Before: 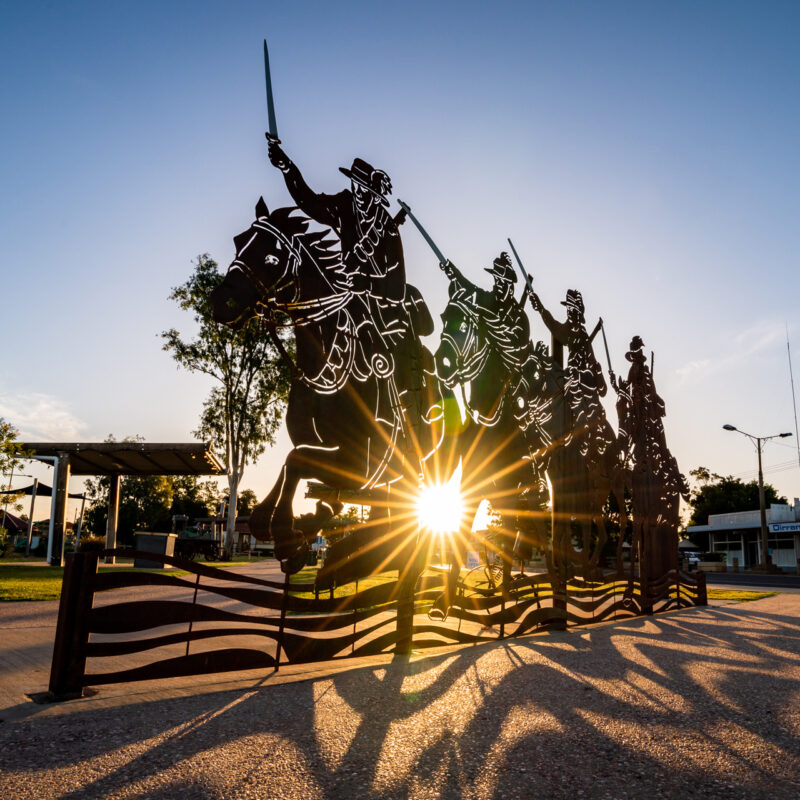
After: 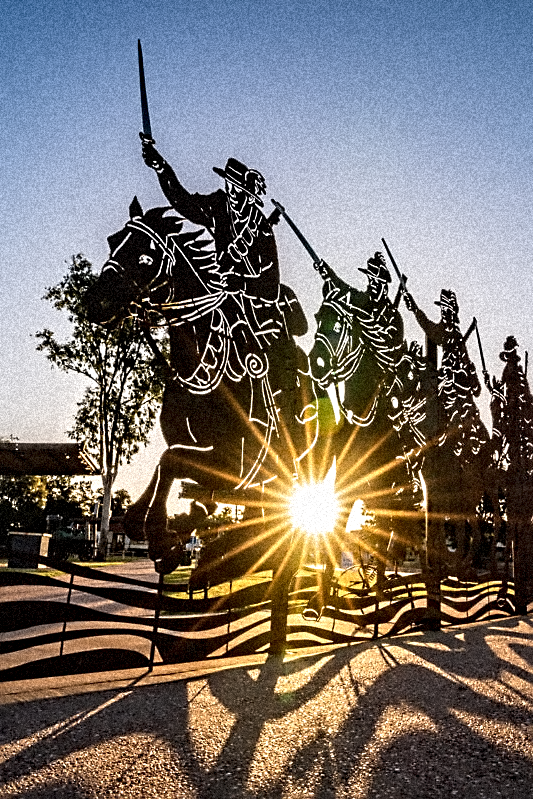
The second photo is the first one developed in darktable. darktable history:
grain: coarseness 46.9 ISO, strength 50.21%, mid-tones bias 0%
crop and rotate: left 15.754%, right 17.579%
contrast equalizer: octaves 7, y [[0.5, 0.542, 0.583, 0.625, 0.667, 0.708], [0.5 ×6], [0.5 ×6], [0, 0.033, 0.067, 0.1, 0.133, 0.167], [0, 0.05, 0.1, 0.15, 0.2, 0.25]]
sharpen: on, module defaults
